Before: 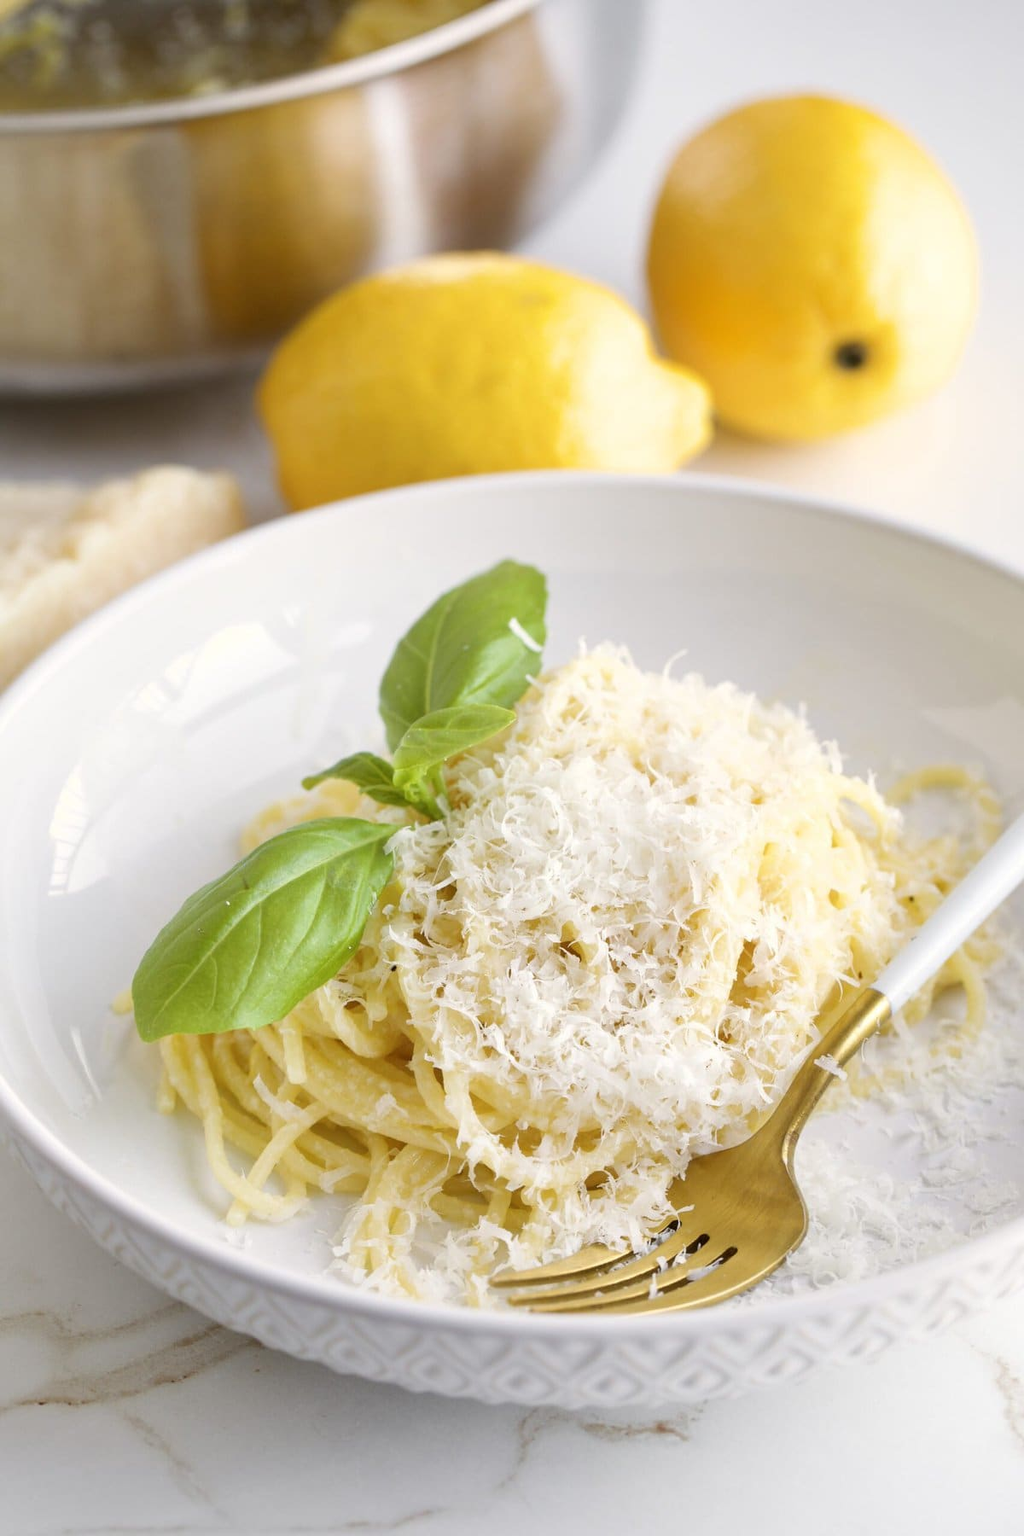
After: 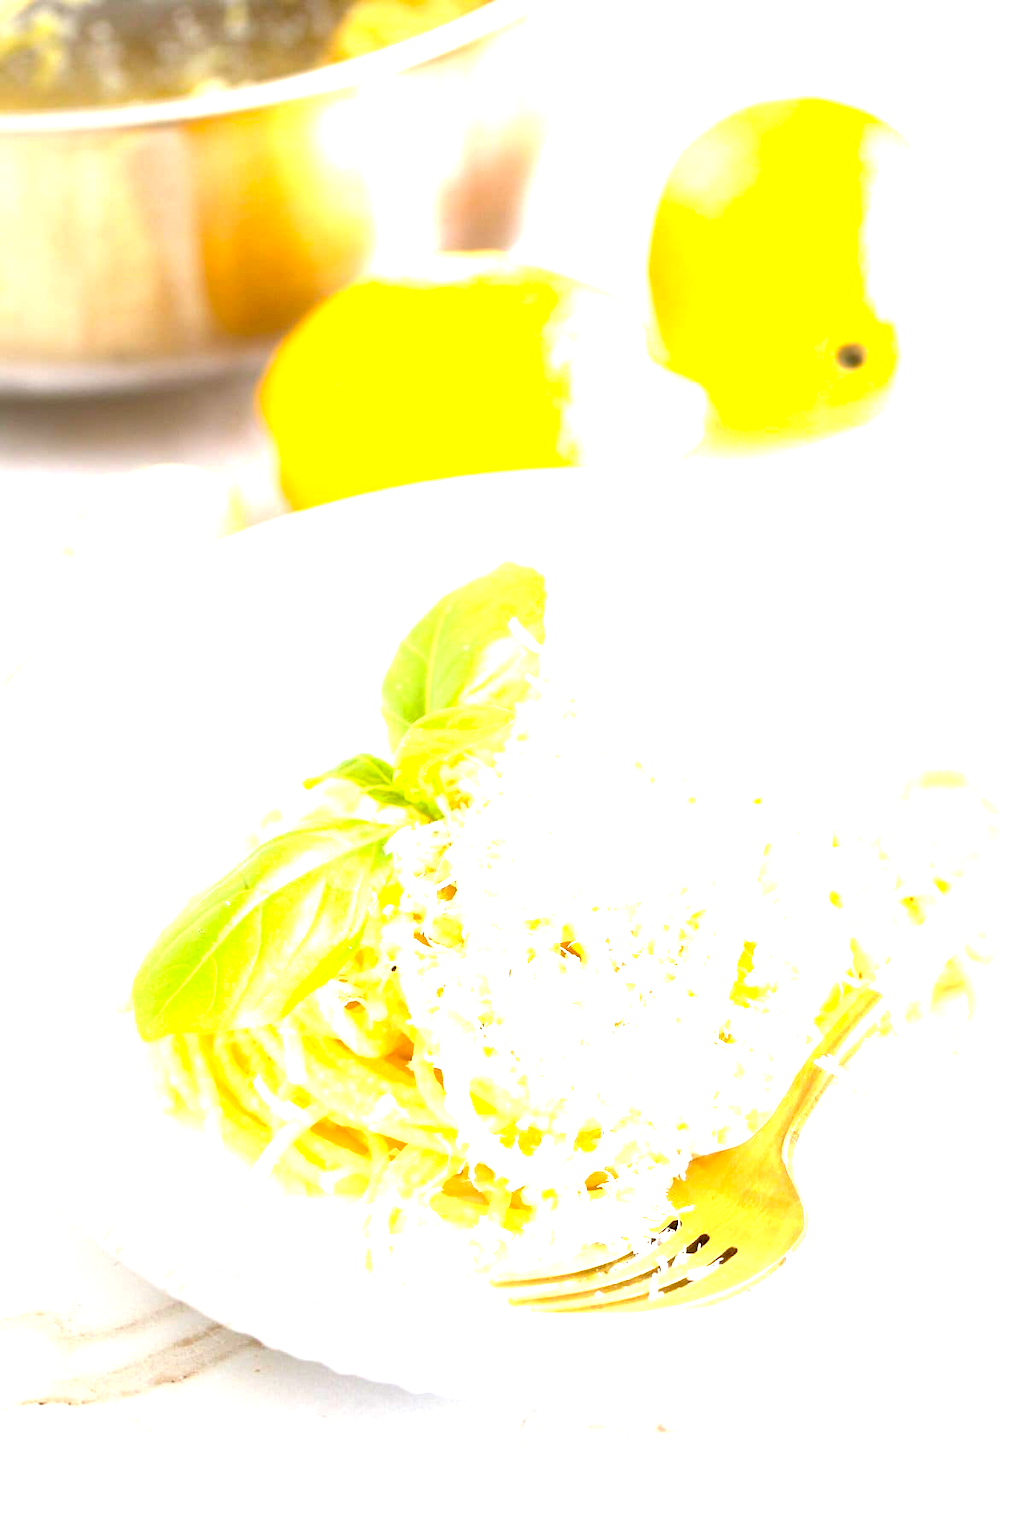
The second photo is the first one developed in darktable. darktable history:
exposure: black level correction 0.001, exposure 2 EV, compensate highlight preservation false
contrast equalizer: octaves 7, y [[0.6 ×6], [0.55 ×6], [0 ×6], [0 ×6], [0 ×6]], mix -0.3
